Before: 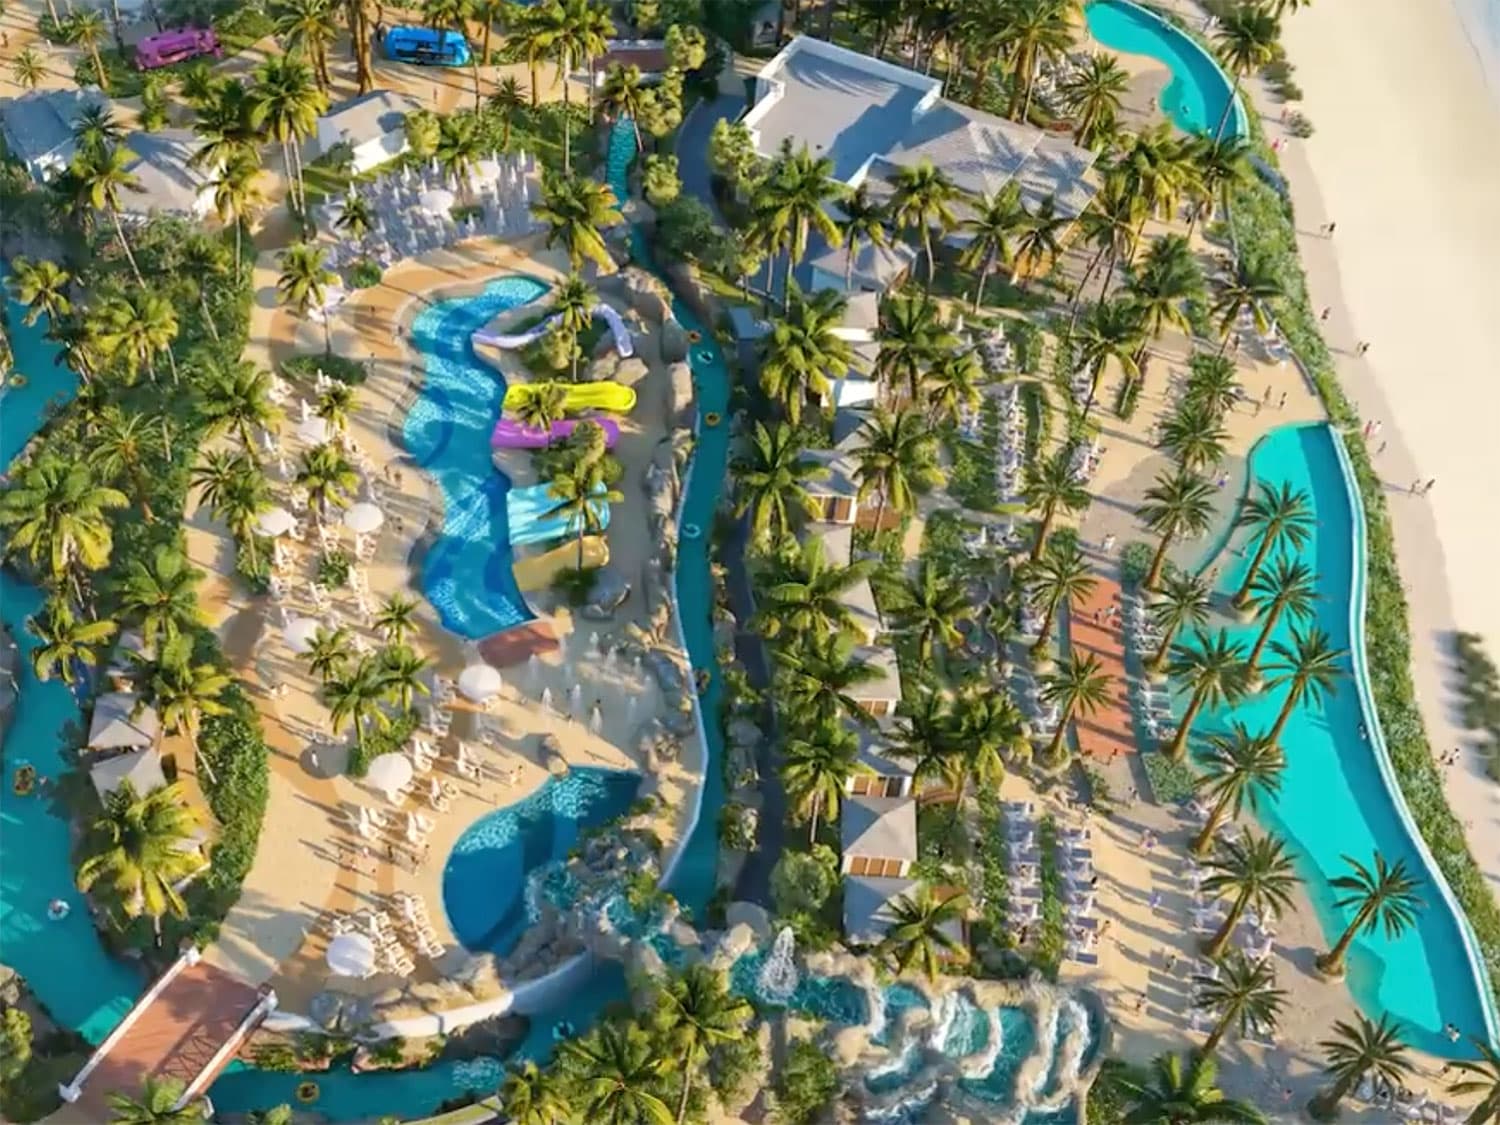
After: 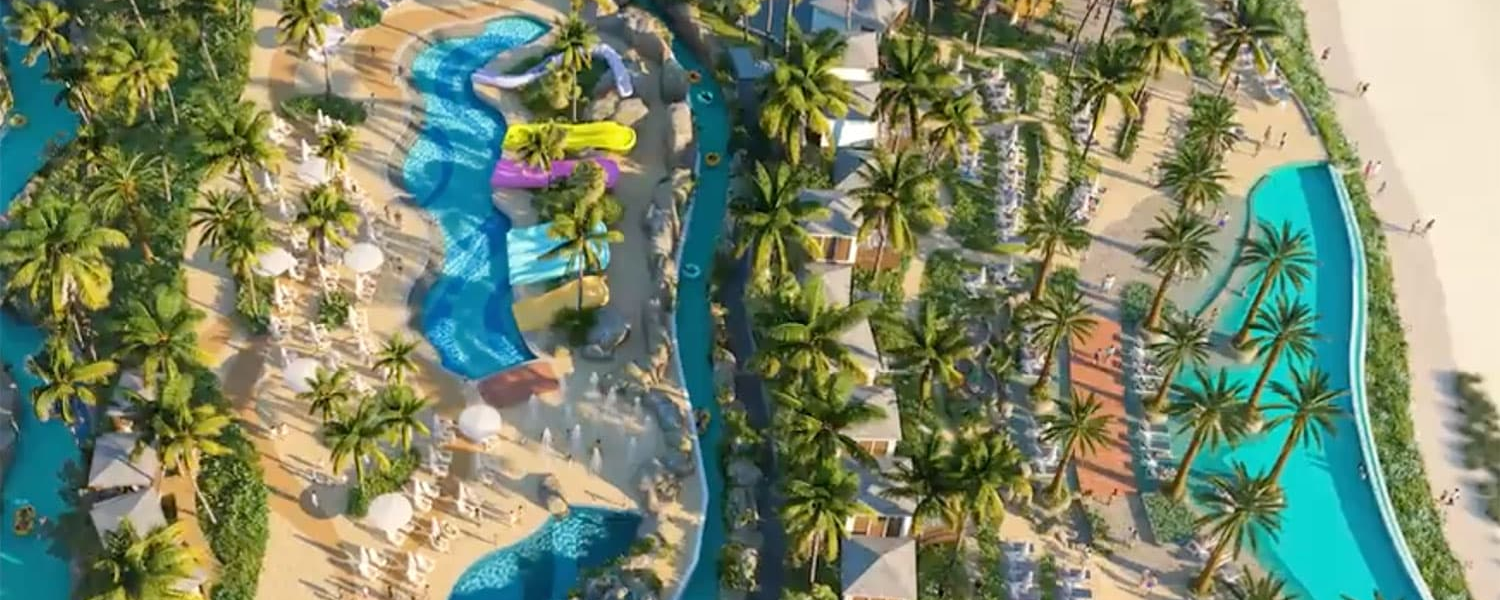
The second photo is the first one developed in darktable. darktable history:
crop and rotate: top 23.128%, bottom 23.518%
